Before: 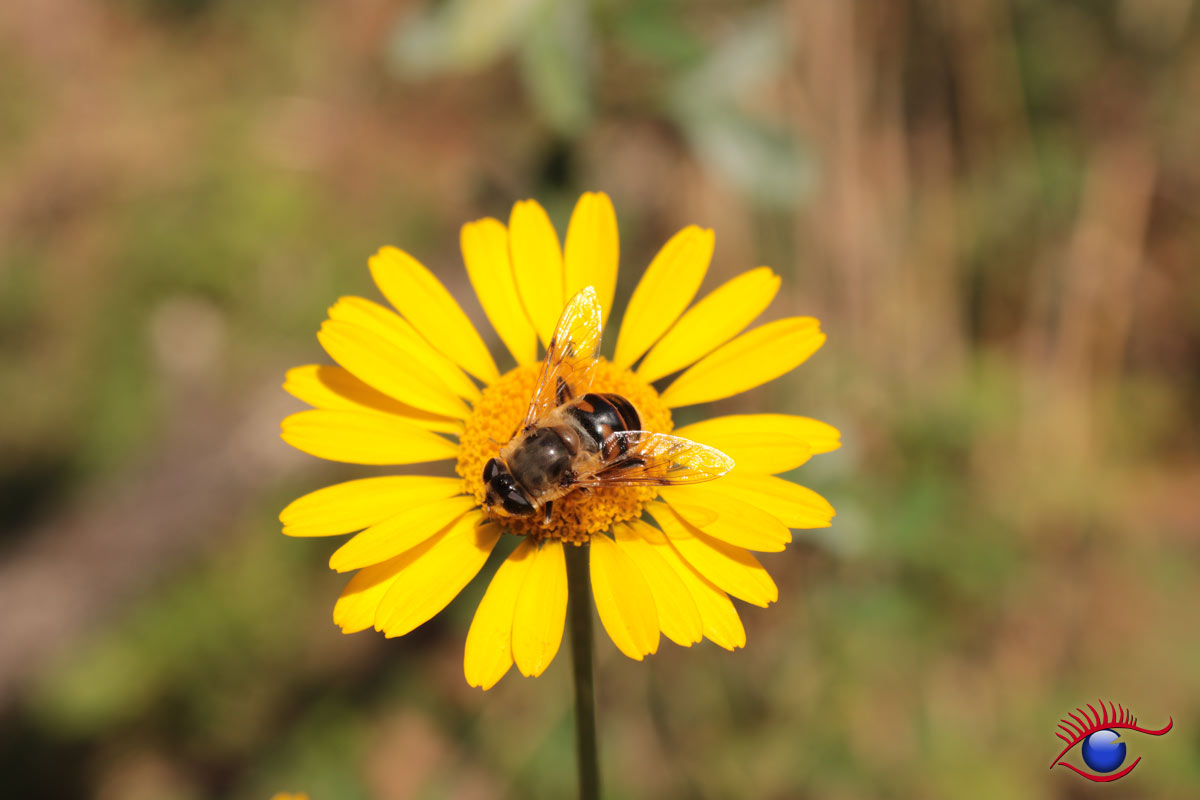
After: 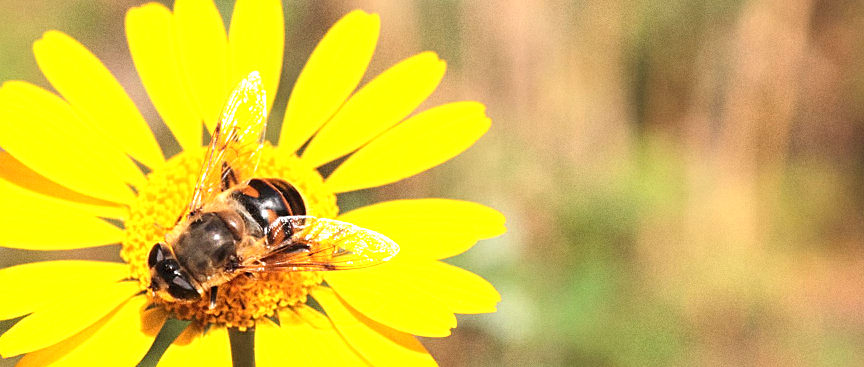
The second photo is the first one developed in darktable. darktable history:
exposure: black level correction 0, exposure 1.1 EV, compensate highlight preservation false
white balance: red 0.98, blue 1.034
crop and rotate: left 27.938%, top 27.046%, bottom 27.046%
grain: coarseness 3.21 ISO
sharpen: radius 2.167, amount 0.381, threshold 0
